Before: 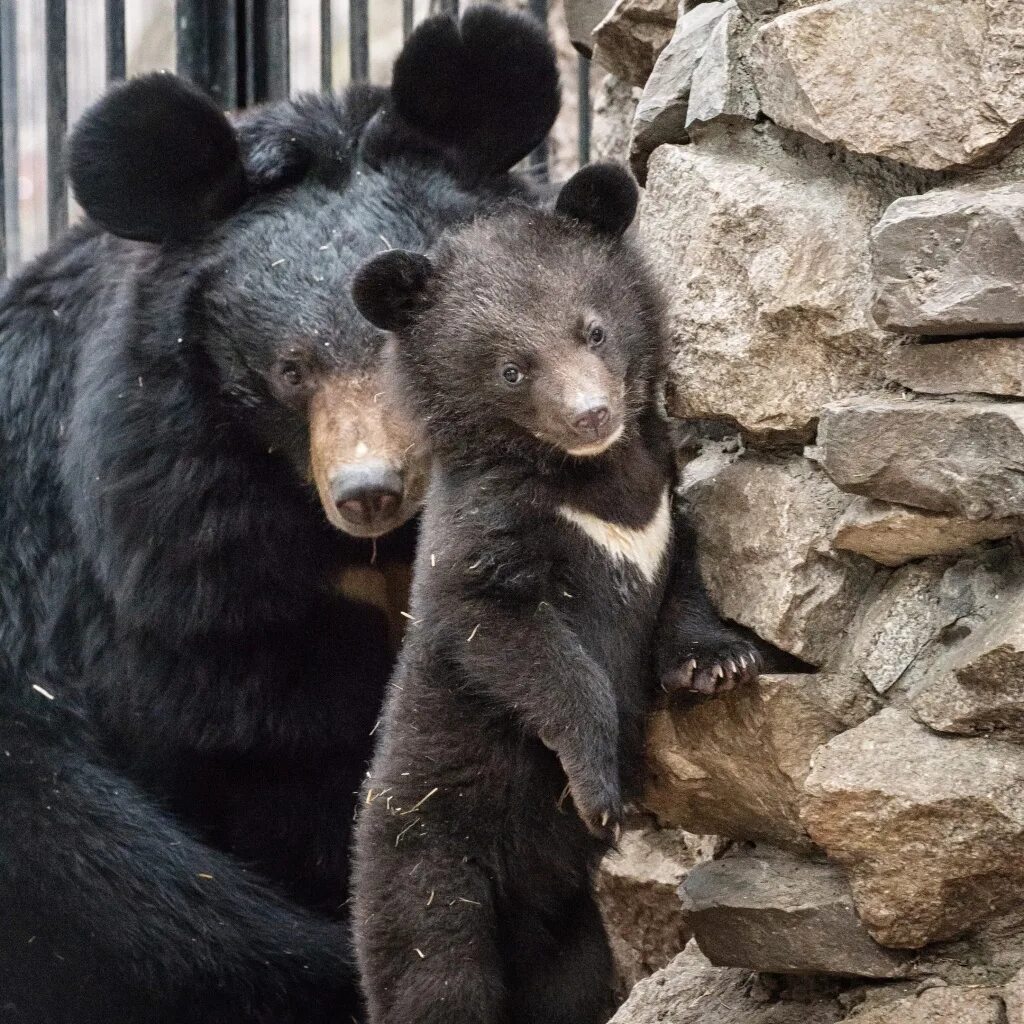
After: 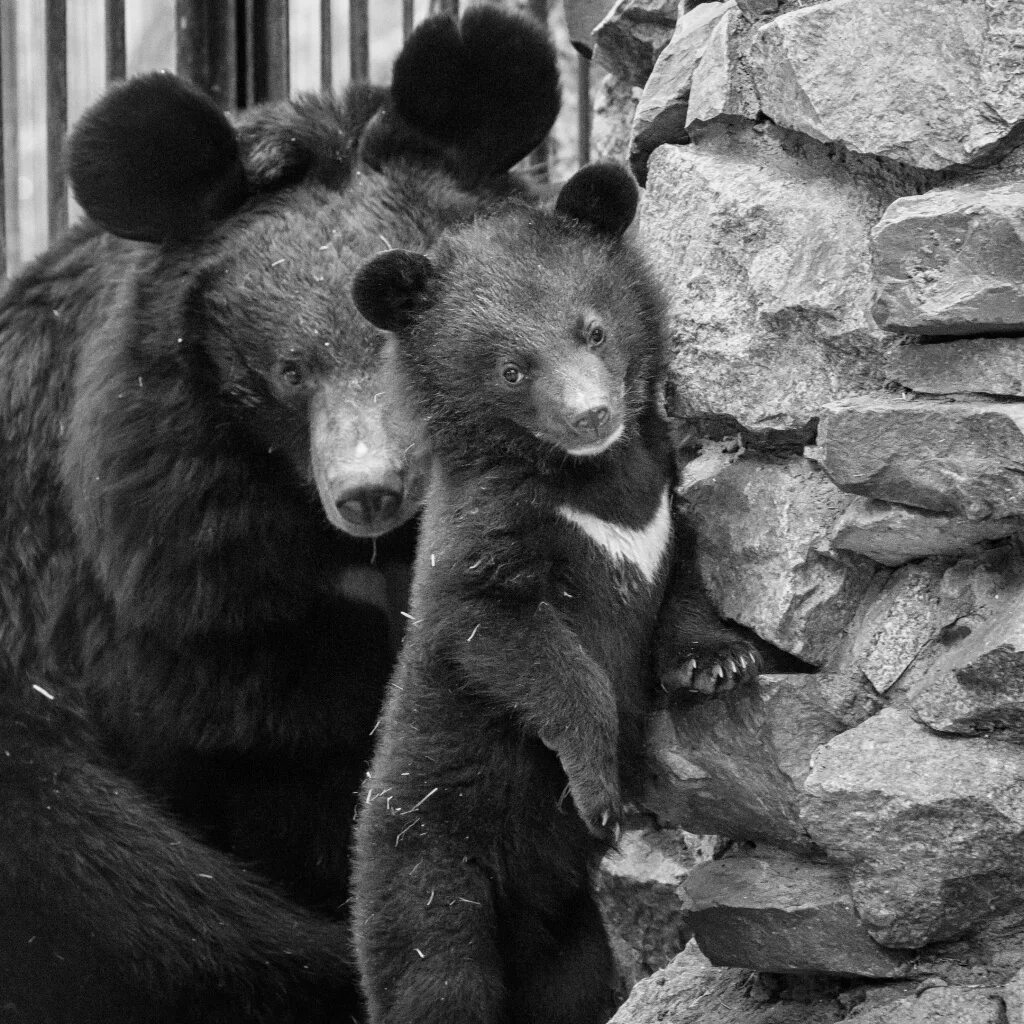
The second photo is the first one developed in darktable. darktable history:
tone equalizer: on, module defaults
color calibration: output R [0.946, 0.065, -0.013, 0], output G [-0.246, 1.264, -0.017, 0], output B [0.046, -0.098, 1.05, 0], illuminant custom, x 0.344, y 0.359, temperature 5045.54 K
levels: mode automatic, black 0.023%, white 99.97%, levels [0.062, 0.494, 0.925]
monochrome: a 73.58, b 64.21
white balance: red 0.967, blue 1.049
